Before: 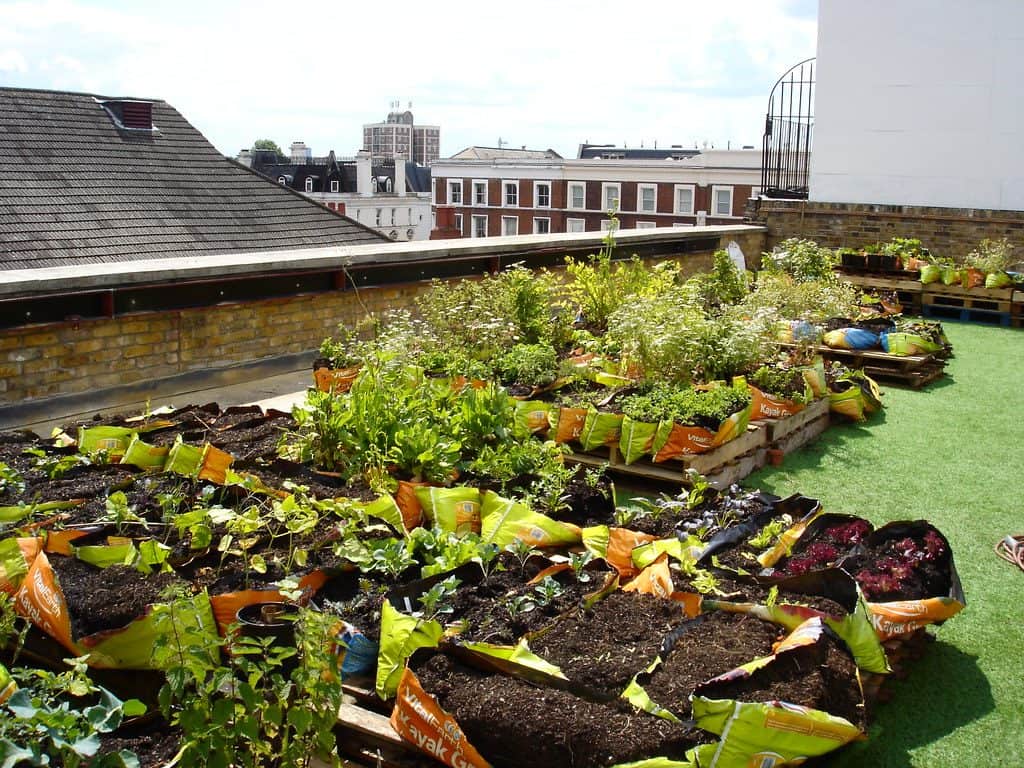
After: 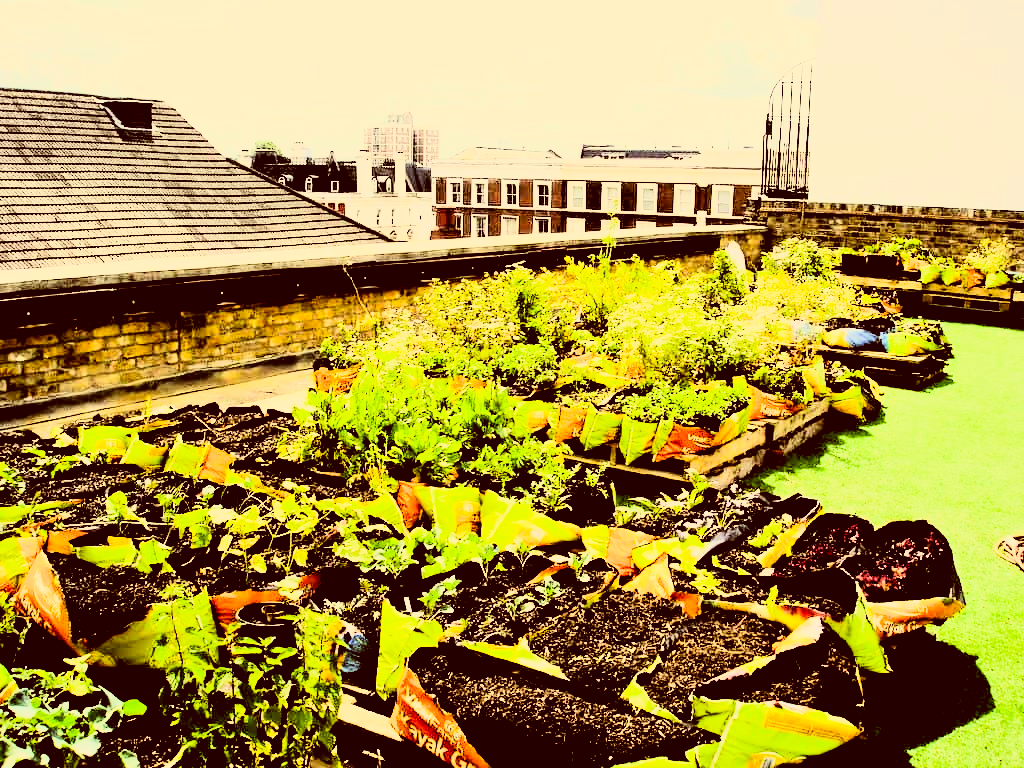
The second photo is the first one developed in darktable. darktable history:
exposure: exposure 0.078 EV, compensate highlight preservation false
rgb curve: curves: ch0 [(0, 0) (0.21, 0.15) (0.24, 0.21) (0.5, 0.75) (0.75, 0.96) (0.89, 0.99) (1, 1)]; ch1 [(0, 0.02) (0.21, 0.13) (0.25, 0.2) (0.5, 0.67) (0.75, 0.9) (0.89, 0.97) (1, 1)]; ch2 [(0, 0.02) (0.21, 0.13) (0.25, 0.2) (0.5, 0.67) (0.75, 0.9) (0.89, 0.97) (1, 1)], compensate middle gray true
rgb levels: levels [[0.029, 0.461, 0.922], [0, 0.5, 1], [0, 0.5, 1]]
filmic rgb: black relative exposure -7.5 EV, white relative exposure 5 EV, hardness 3.31, contrast 1.3, contrast in shadows safe
contrast brightness saturation: contrast 0.23, brightness 0.1, saturation 0.29
color correction: highlights a* 1.12, highlights b* 24.26, shadows a* 15.58, shadows b* 24.26
